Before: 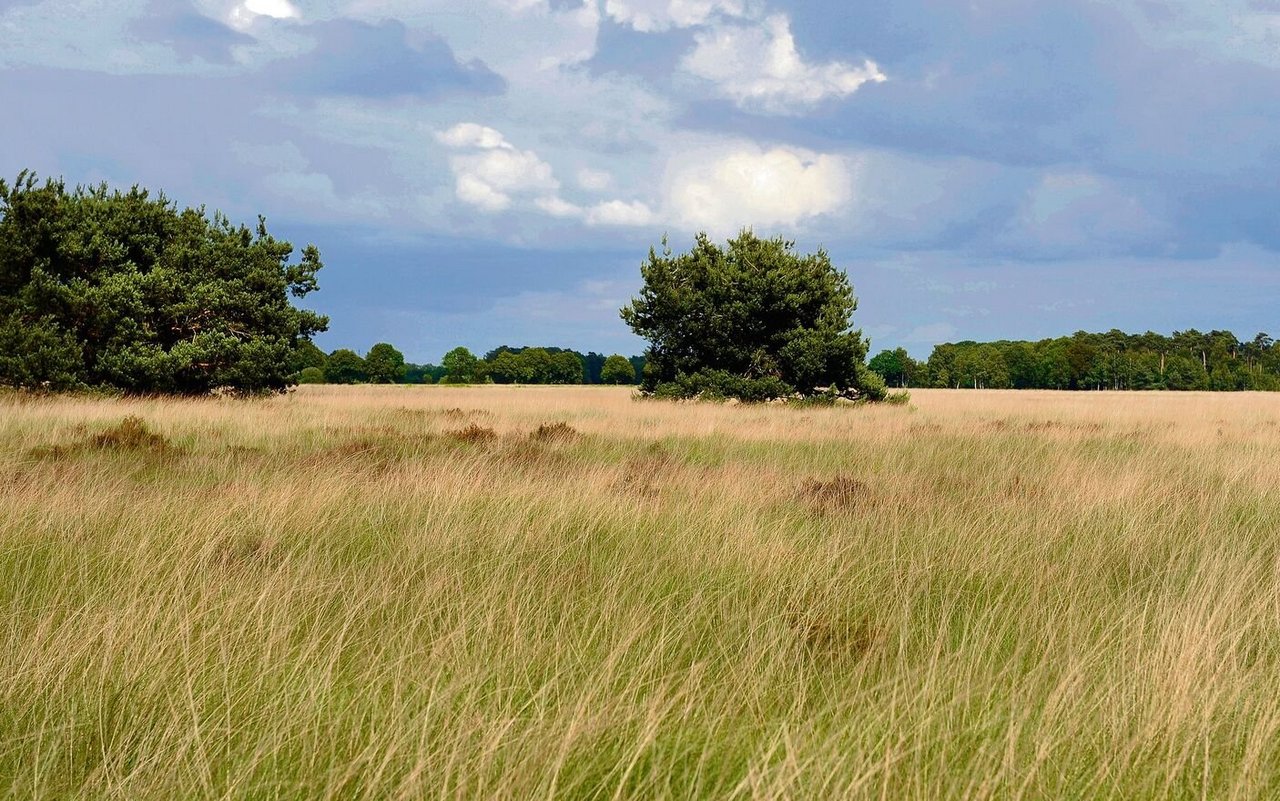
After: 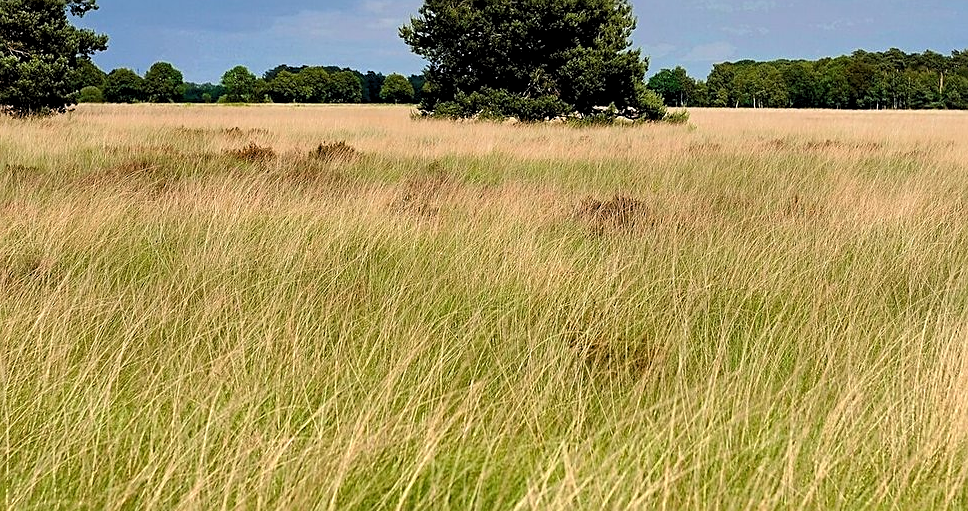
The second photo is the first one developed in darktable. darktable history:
graduated density: on, module defaults
sharpen: on, module defaults
levels: levels [0.073, 0.497, 0.972]
crop and rotate: left 17.299%, top 35.115%, right 7.015%, bottom 1.024%
exposure: exposure 0.375 EV, compensate highlight preservation false
